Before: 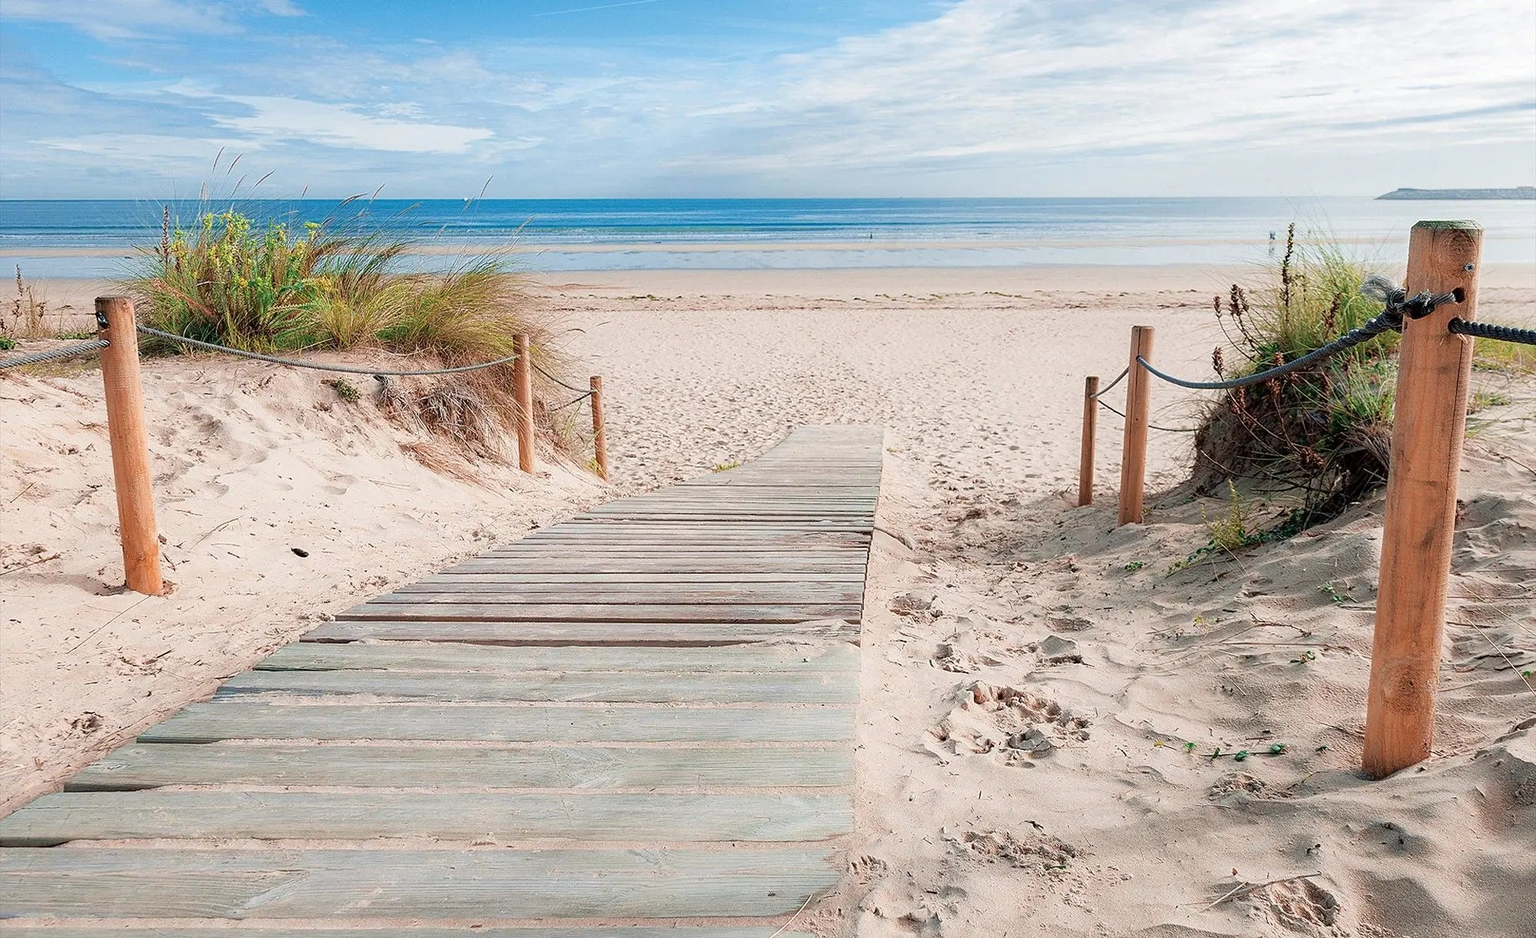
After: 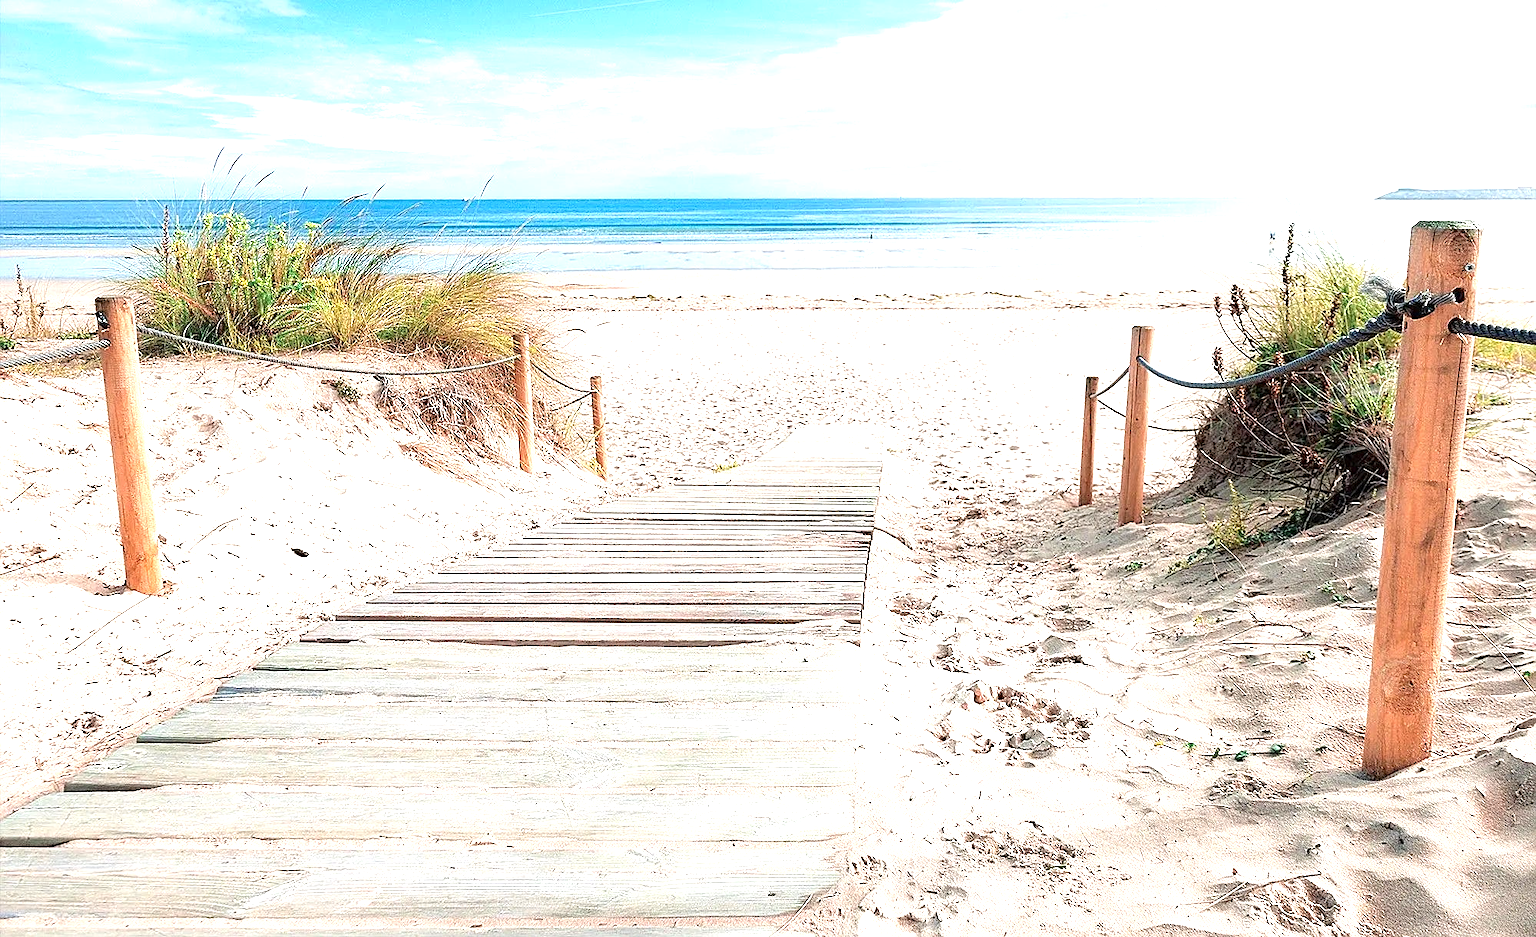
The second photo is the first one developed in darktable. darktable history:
sharpen: amount 0.491
exposure: black level correction 0, exposure 1.107 EV, compensate exposure bias true, compensate highlight preservation false
